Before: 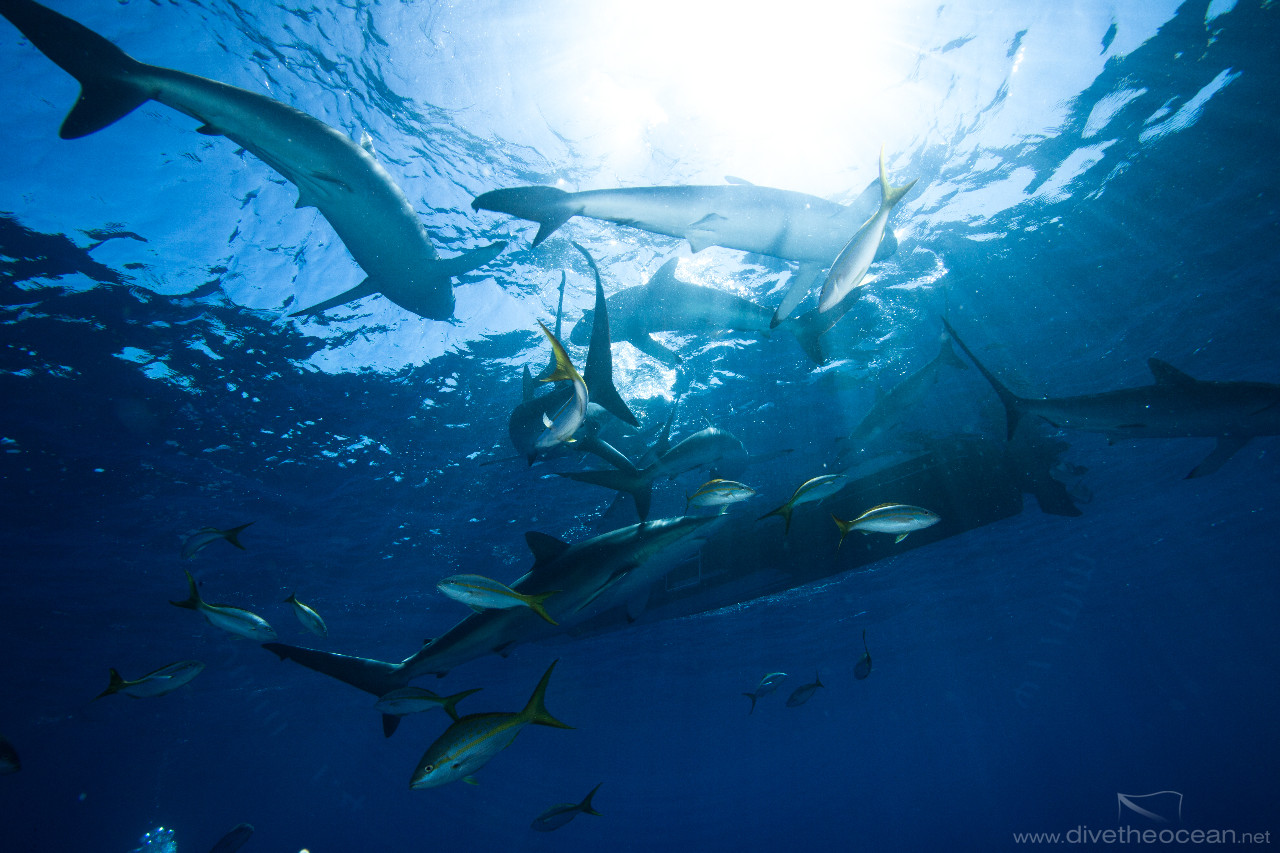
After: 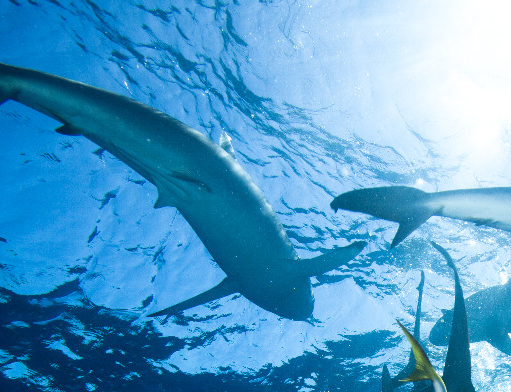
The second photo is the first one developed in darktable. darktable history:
crop and rotate: left 11.06%, top 0.056%, right 48.961%, bottom 53.943%
